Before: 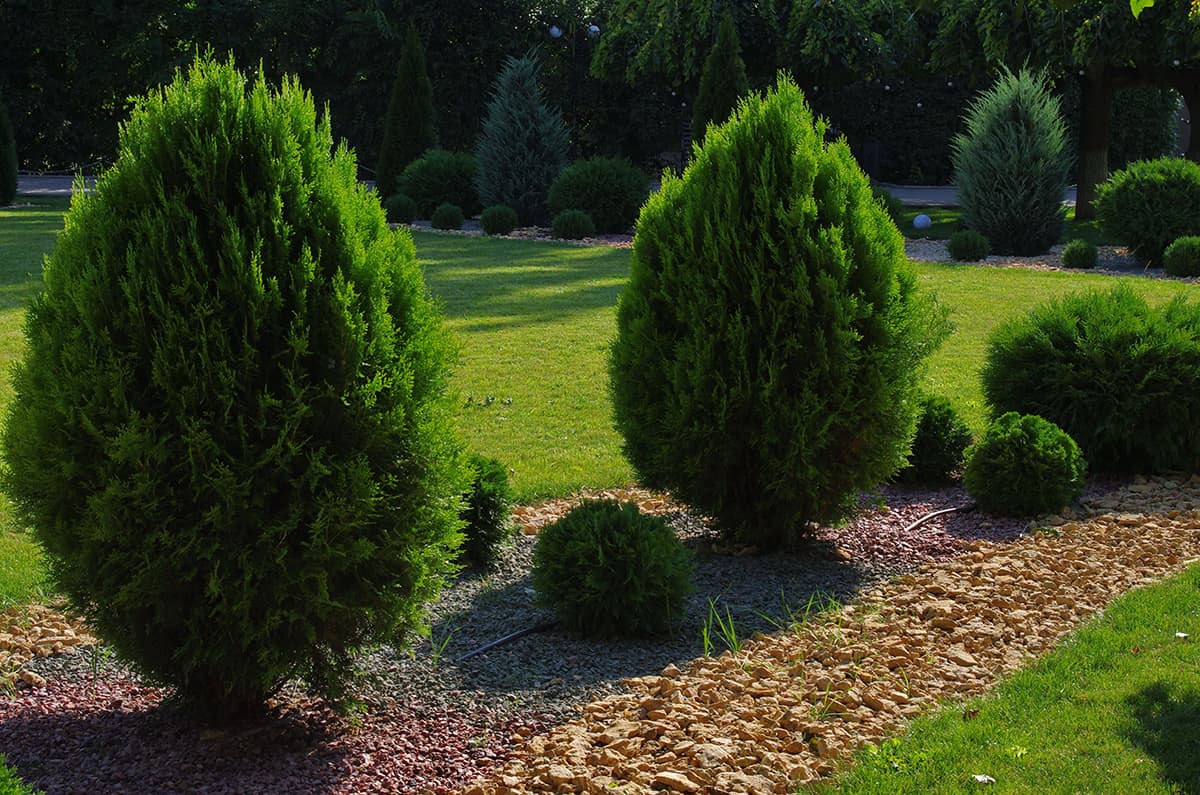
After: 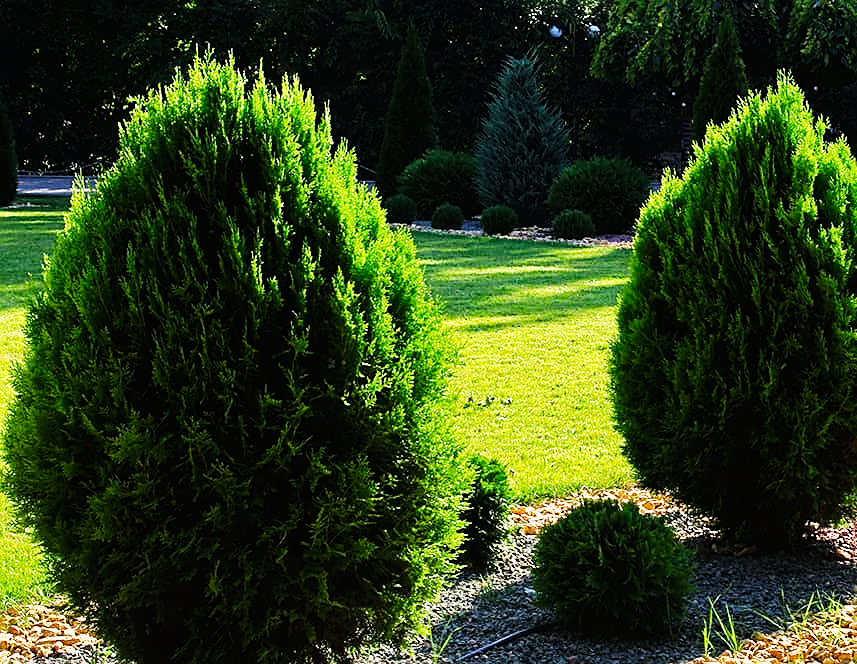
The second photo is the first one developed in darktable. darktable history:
crop: right 28.512%, bottom 16.359%
sharpen: on, module defaults
tone equalizer: -8 EV -0.451 EV, -7 EV -0.383 EV, -6 EV -0.333 EV, -5 EV -0.188 EV, -3 EV 0.245 EV, -2 EV 0.315 EV, -1 EV 0.414 EV, +0 EV 0.391 EV
base curve: curves: ch0 [(0, 0) (0.007, 0.004) (0.027, 0.03) (0.046, 0.07) (0.207, 0.54) (0.442, 0.872) (0.673, 0.972) (1, 1)], preserve colors none
